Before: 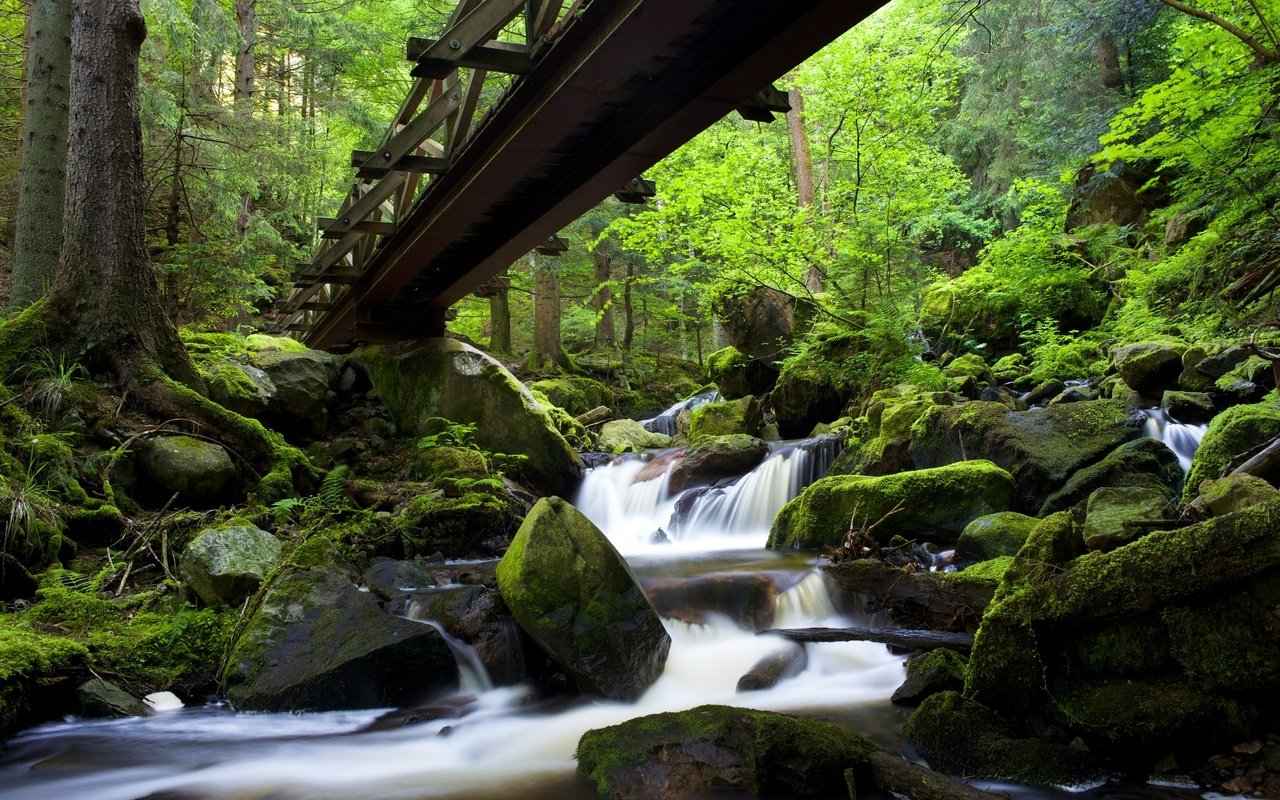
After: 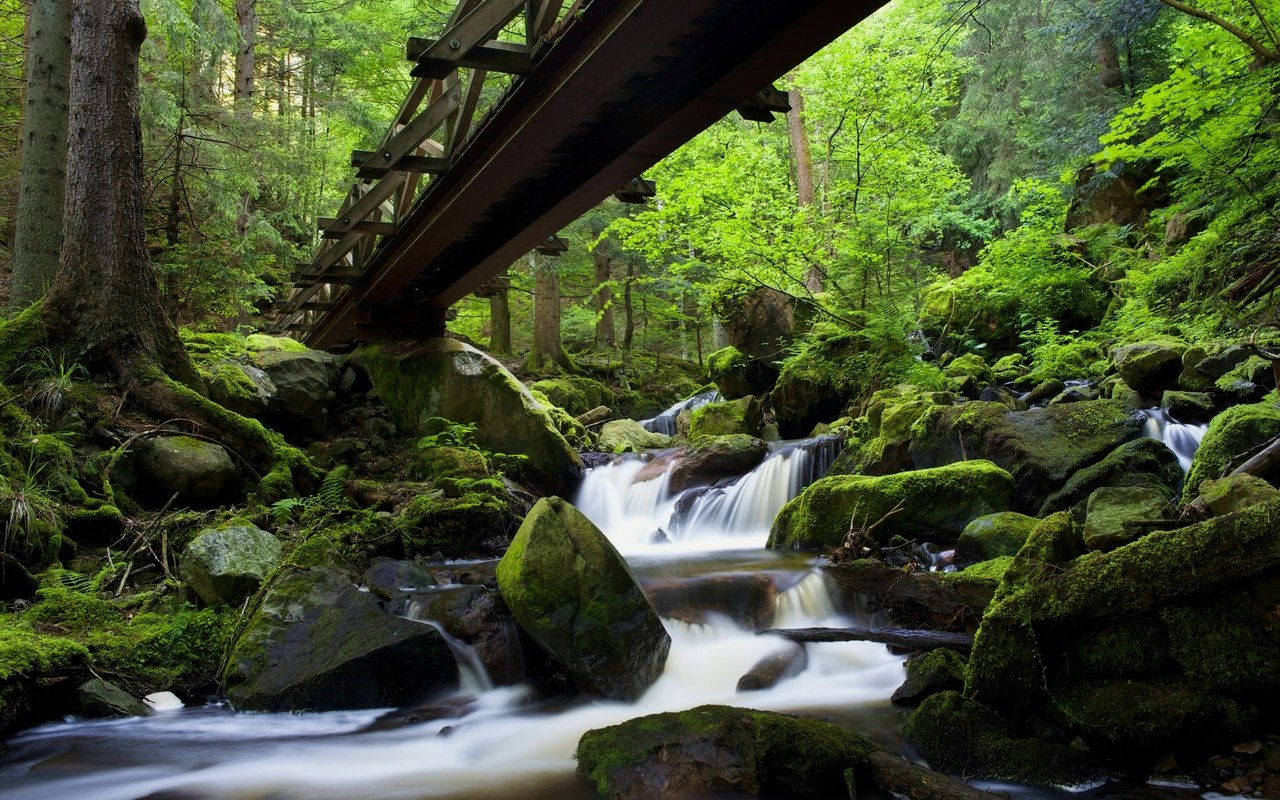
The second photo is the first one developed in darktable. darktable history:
exposure: exposure -0.147 EV, compensate highlight preservation false
